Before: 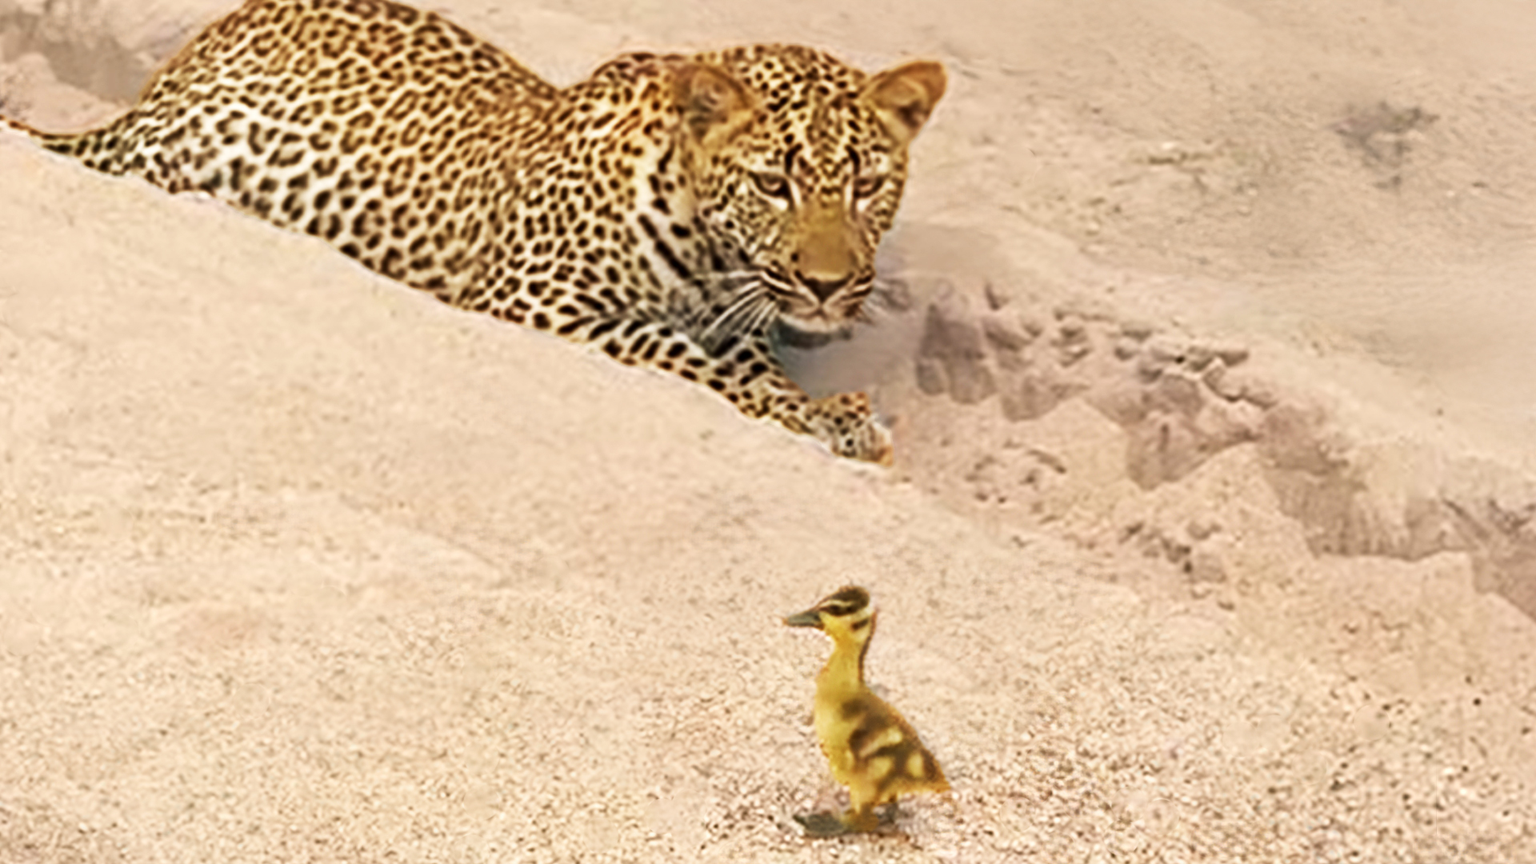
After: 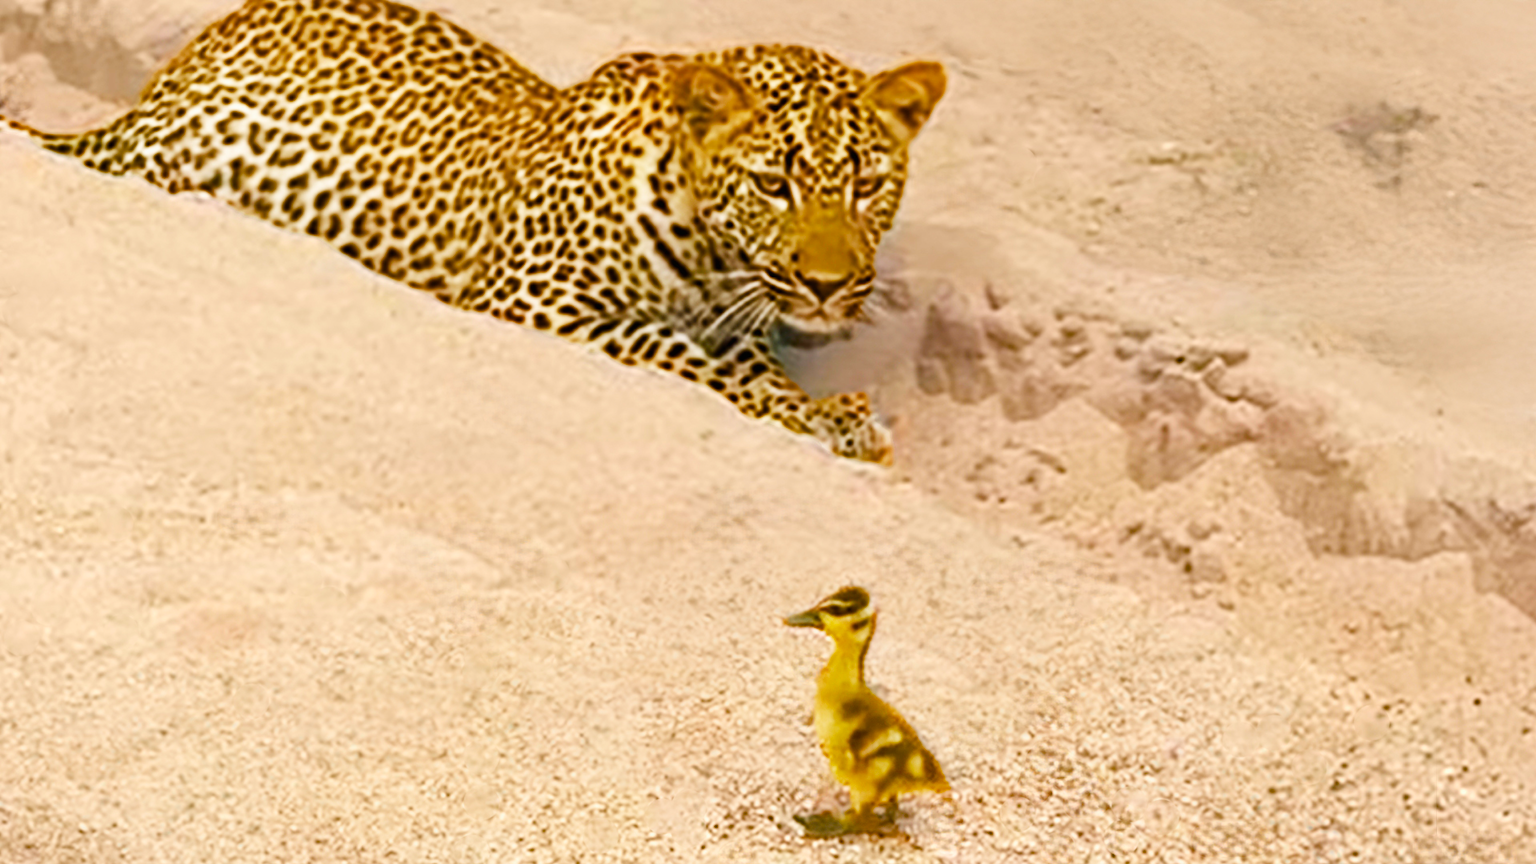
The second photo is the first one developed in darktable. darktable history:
local contrast: mode bilateral grid, contrast 100, coarseness 100, detail 91%, midtone range 0.2
color correction: highlights a* -0.182, highlights b* -0.124
color balance rgb: perceptual saturation grading › global saturation 20%, perceptual saturation grading › highlights -25%, perceptual saturation grading › shadows 50.52%, global vibrance 40.24%
